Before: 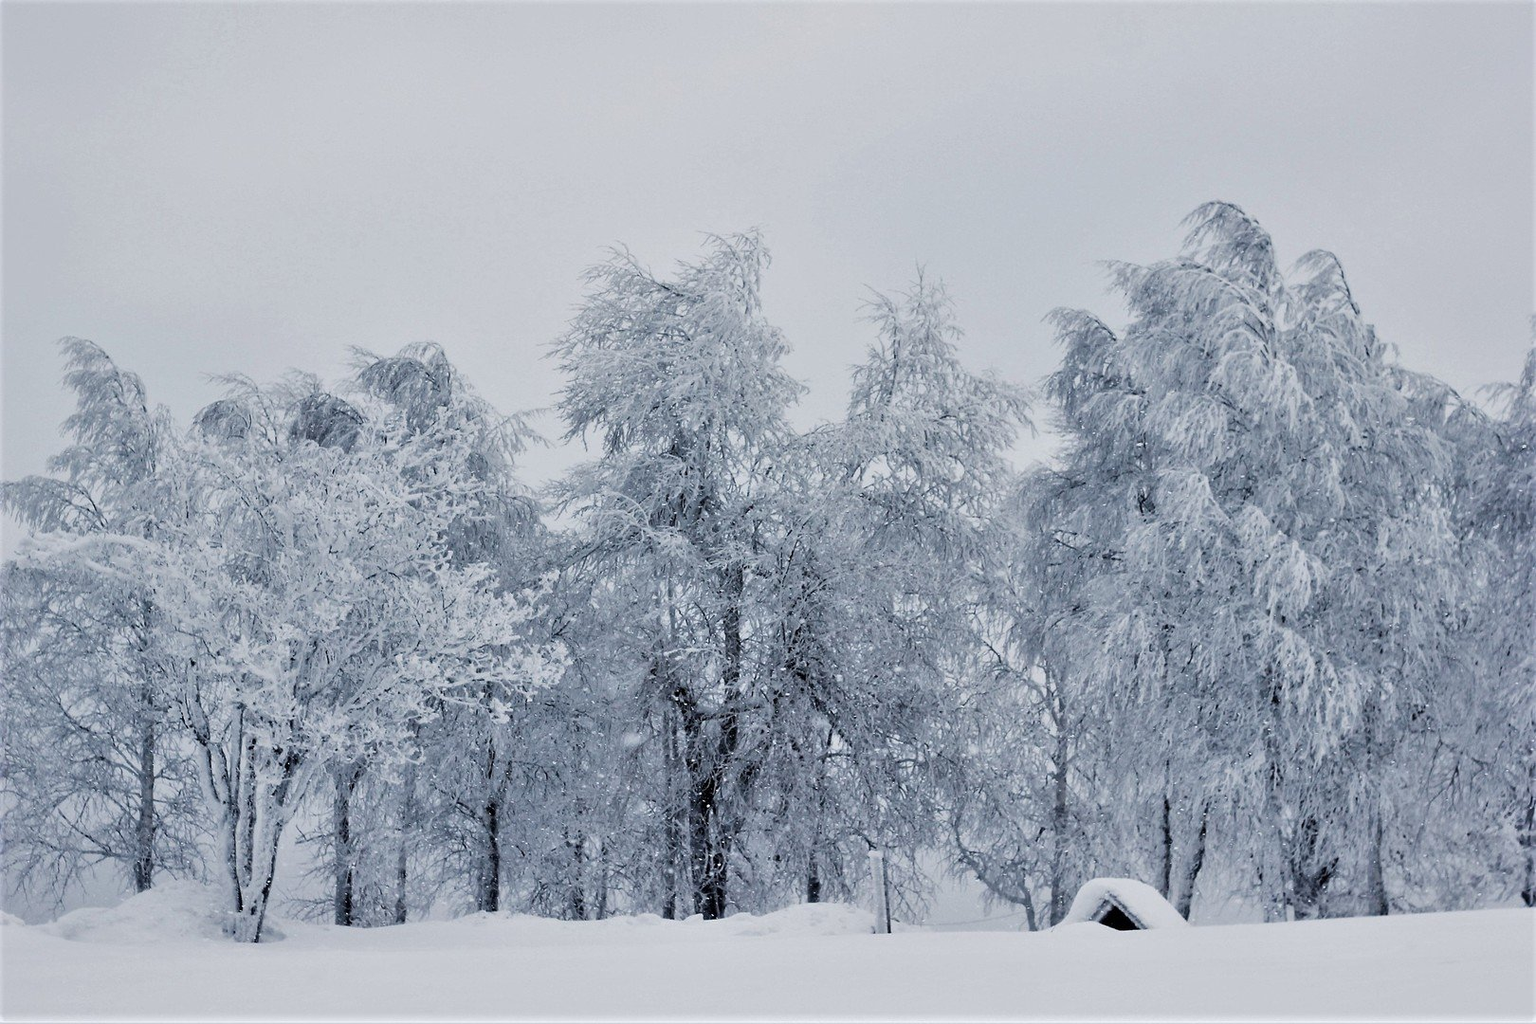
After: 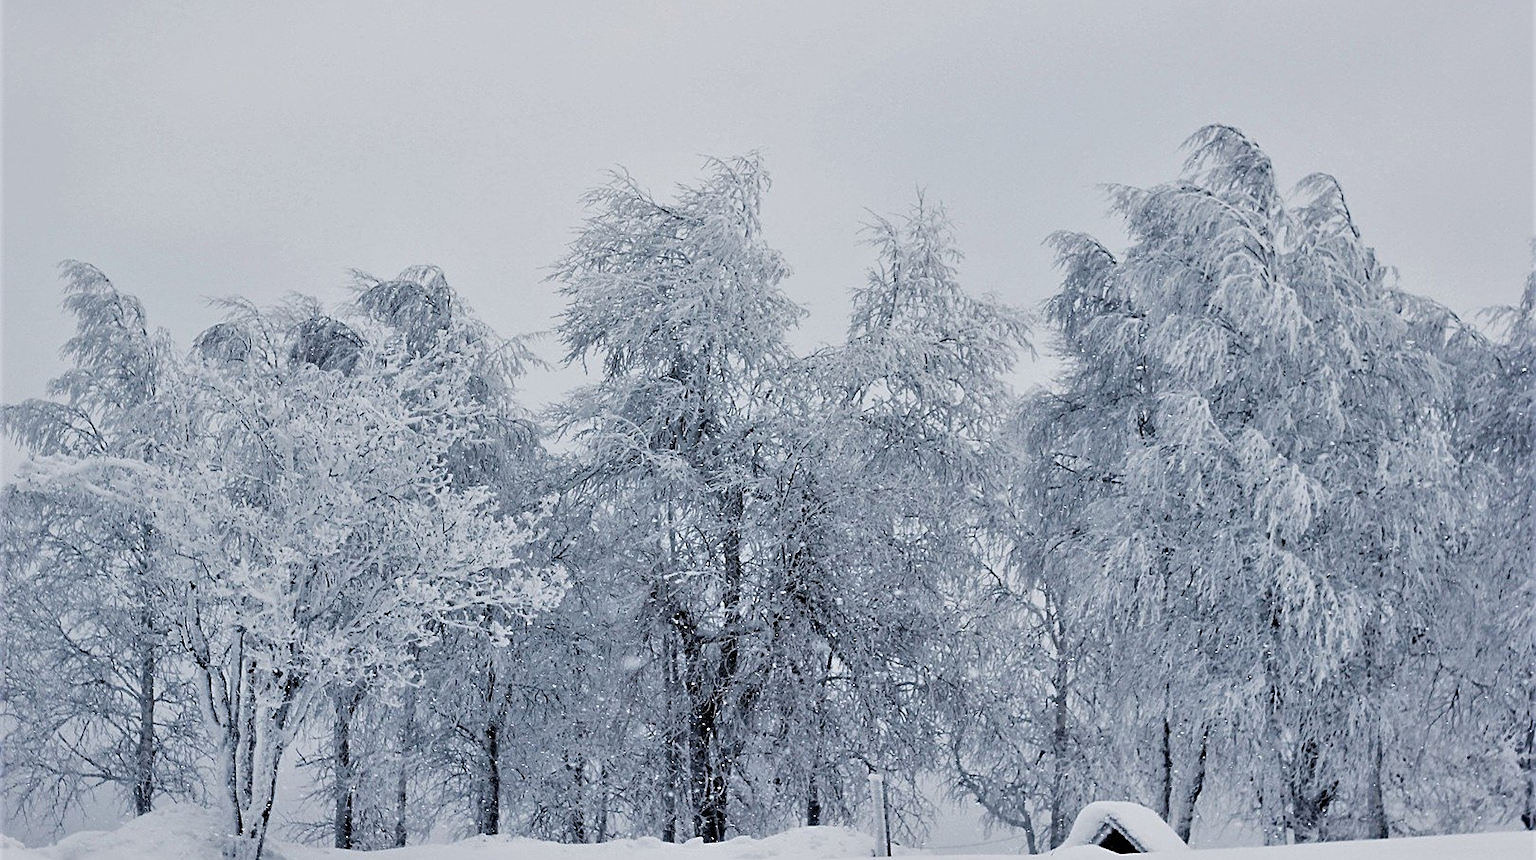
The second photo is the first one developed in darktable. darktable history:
crop: top 7.56%, bottom 8.332%
sharpen: on, module defaults
